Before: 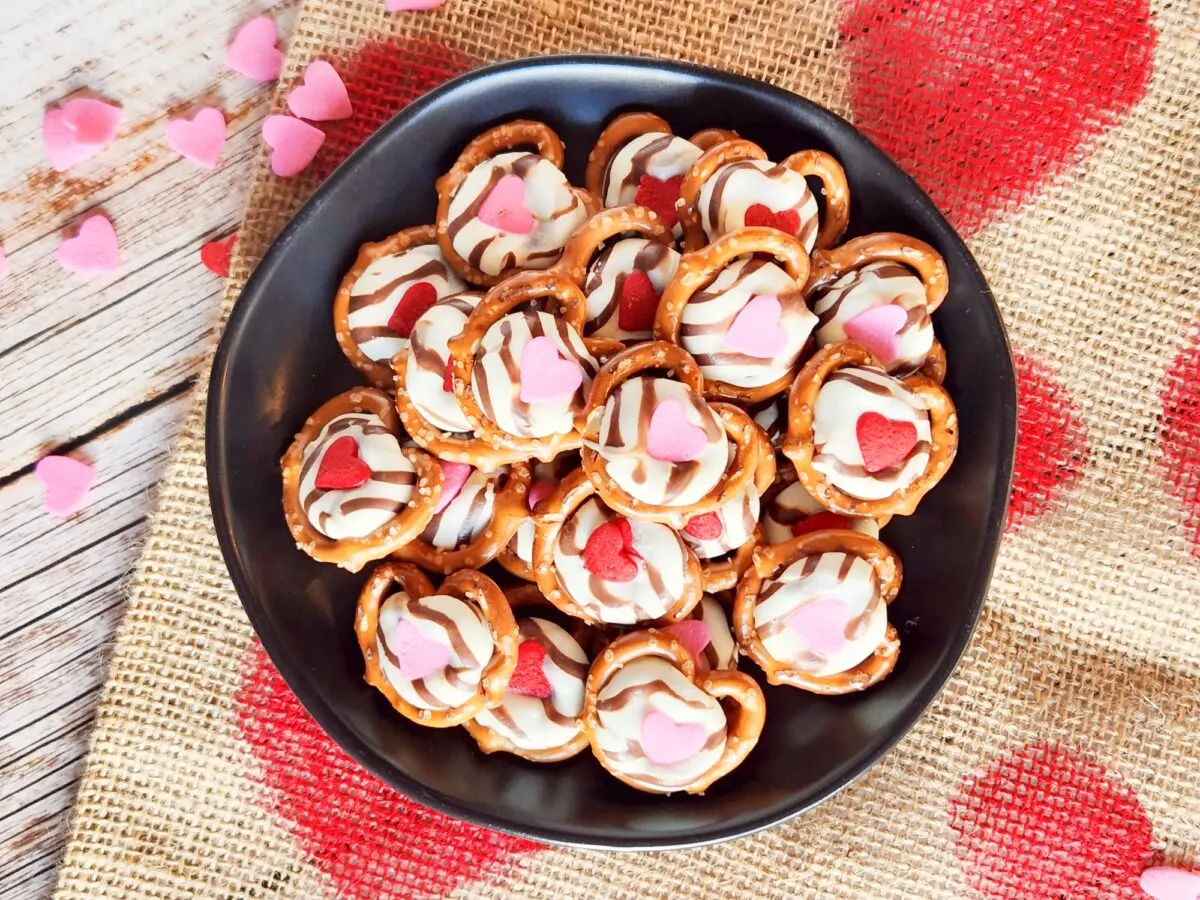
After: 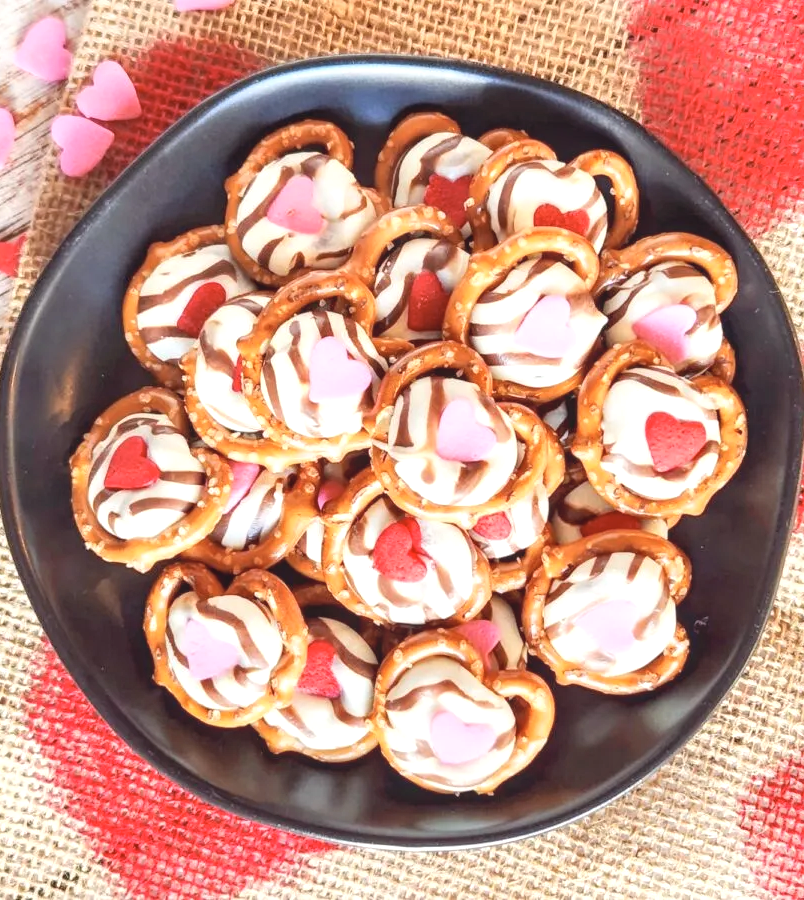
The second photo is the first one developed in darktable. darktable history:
contrast brightness saturation: contrast -0.146, brightness 0.047, saturation -0.134
local contrast: on, module defaults
crop and rotate: left 17.625%, right 15.301%
exposure: exposure 0.605 EV, compensate highlight preservation false
